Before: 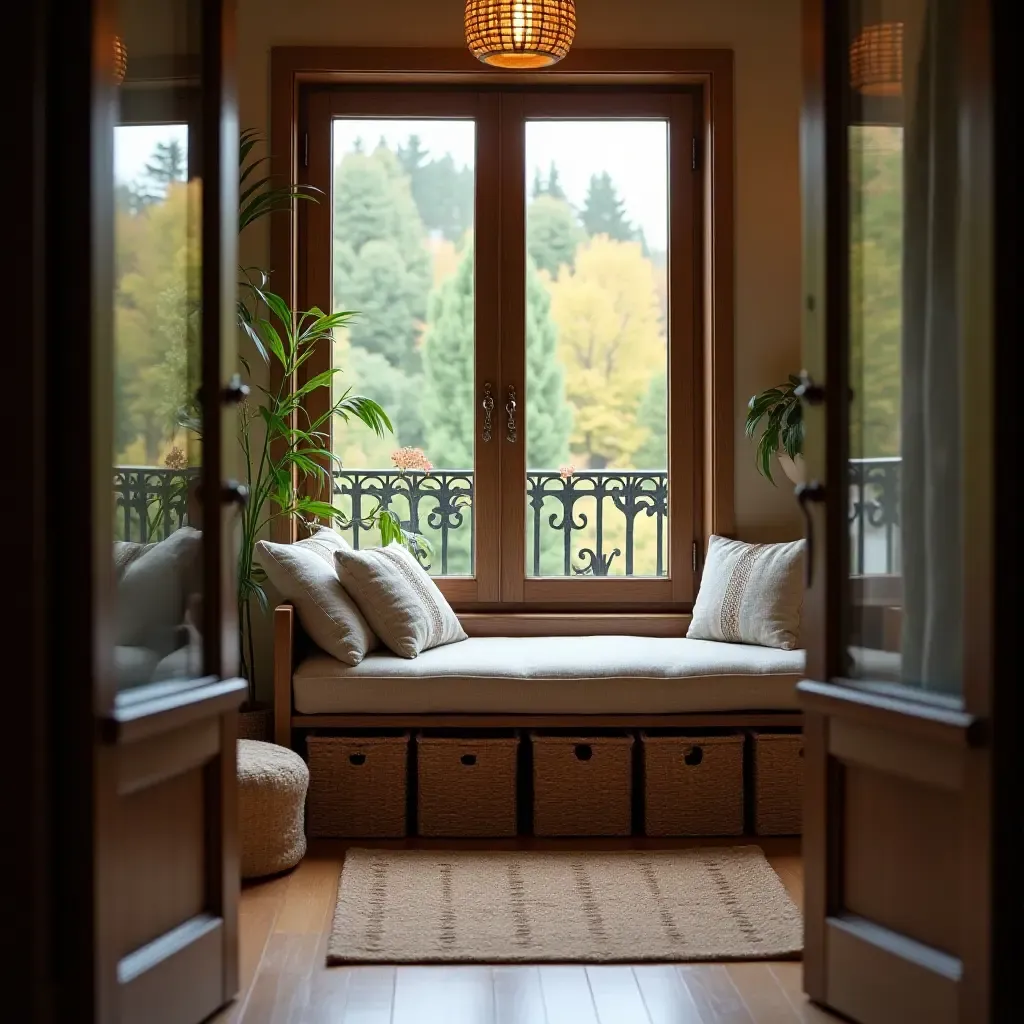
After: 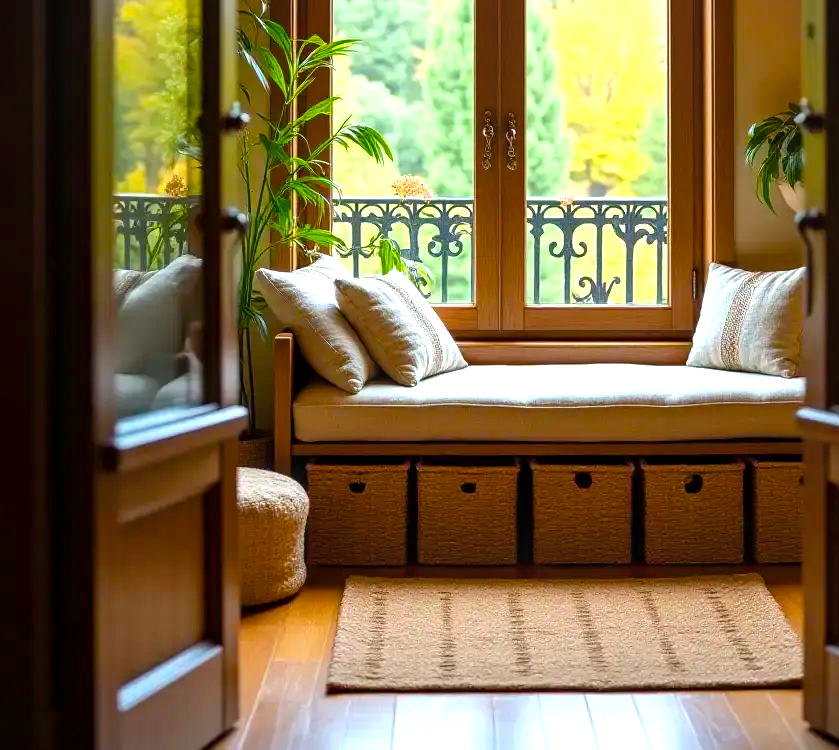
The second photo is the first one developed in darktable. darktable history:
exposure: exposure 0.795 EV, compensate exposure bias true, compensate highlight preservation false
local contrast: on, module defaults
color balance rgb: linear chroma grading › global chroma 41.414%, perceptual saturation grading › global saturation 25.553%
crop: top 26.564%, right 18.006%
vignetting: fall-off start 115.85%, fall-off radius 57.94%
